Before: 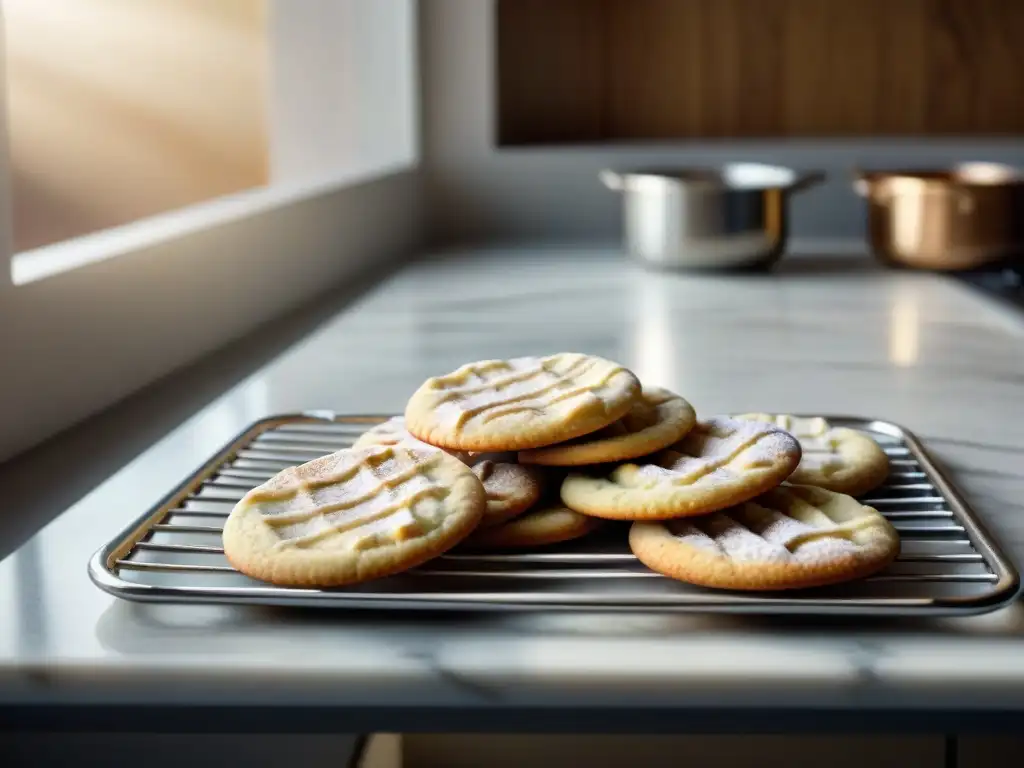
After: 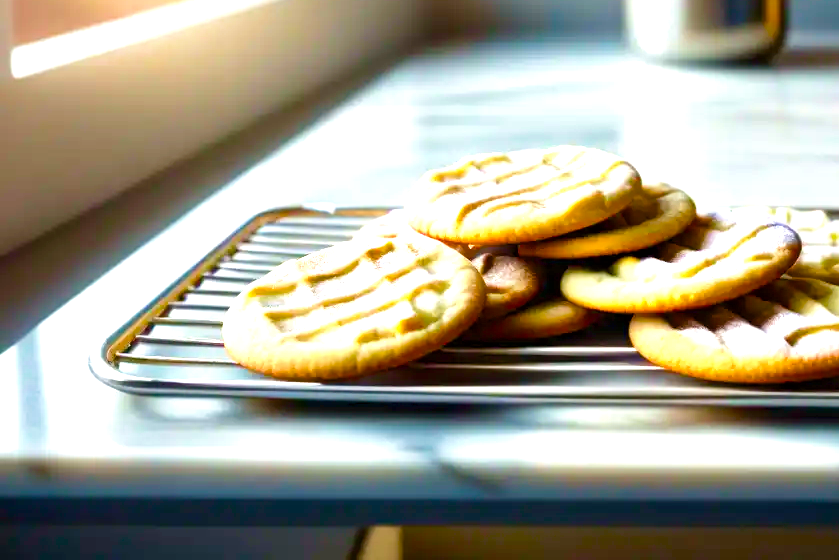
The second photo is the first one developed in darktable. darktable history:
crop: top 27.014%, right 18.017%
velvia: strength 36.14%
exposure: exposure 1.092 EV, compensate highlight preservation false
color balance rgb: linear chroma grading › global chroma 42.254%, perceptual saturation grading › global saturation 20%, perceptual saturation grading › highlights -25.421%, perceptual saturation grading › shadows 50.134%
